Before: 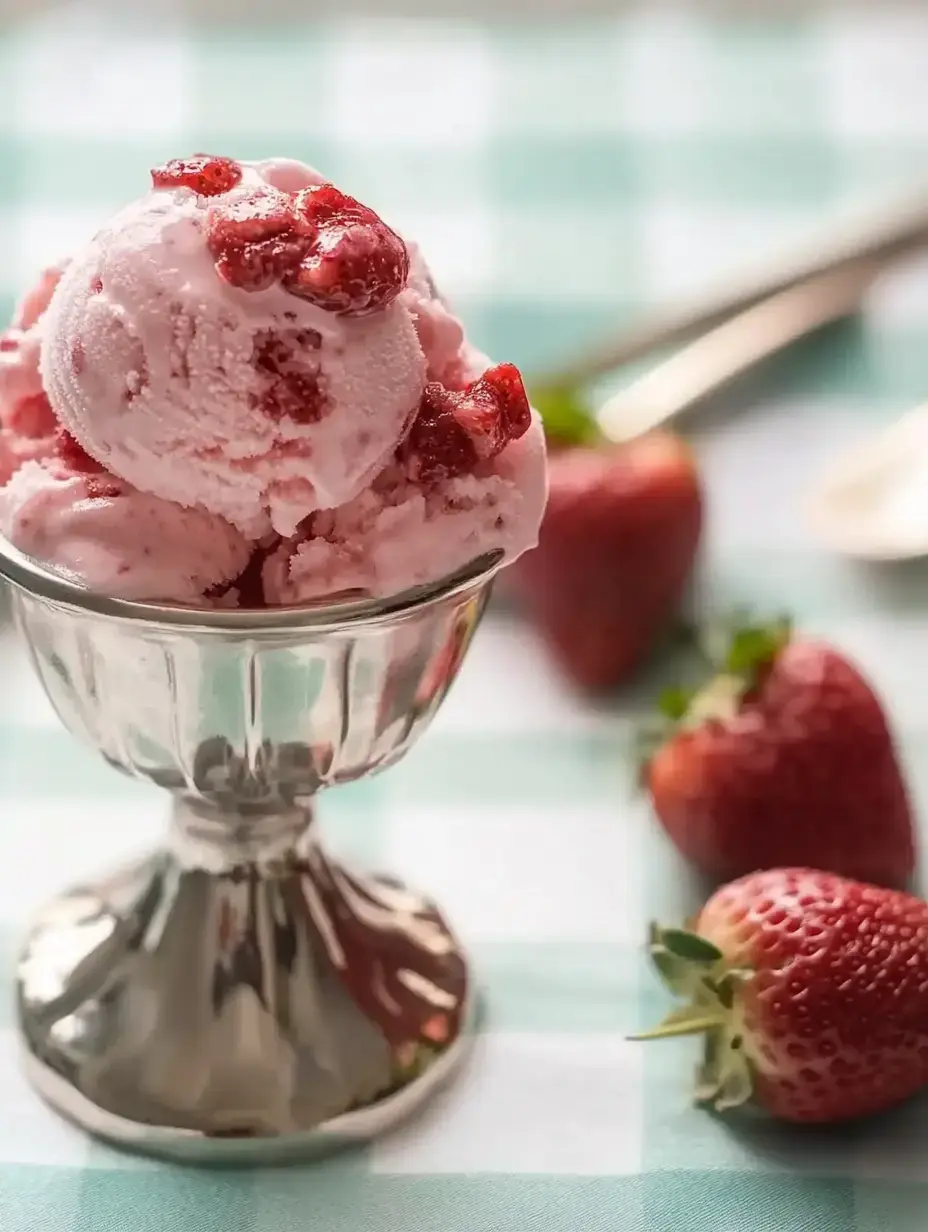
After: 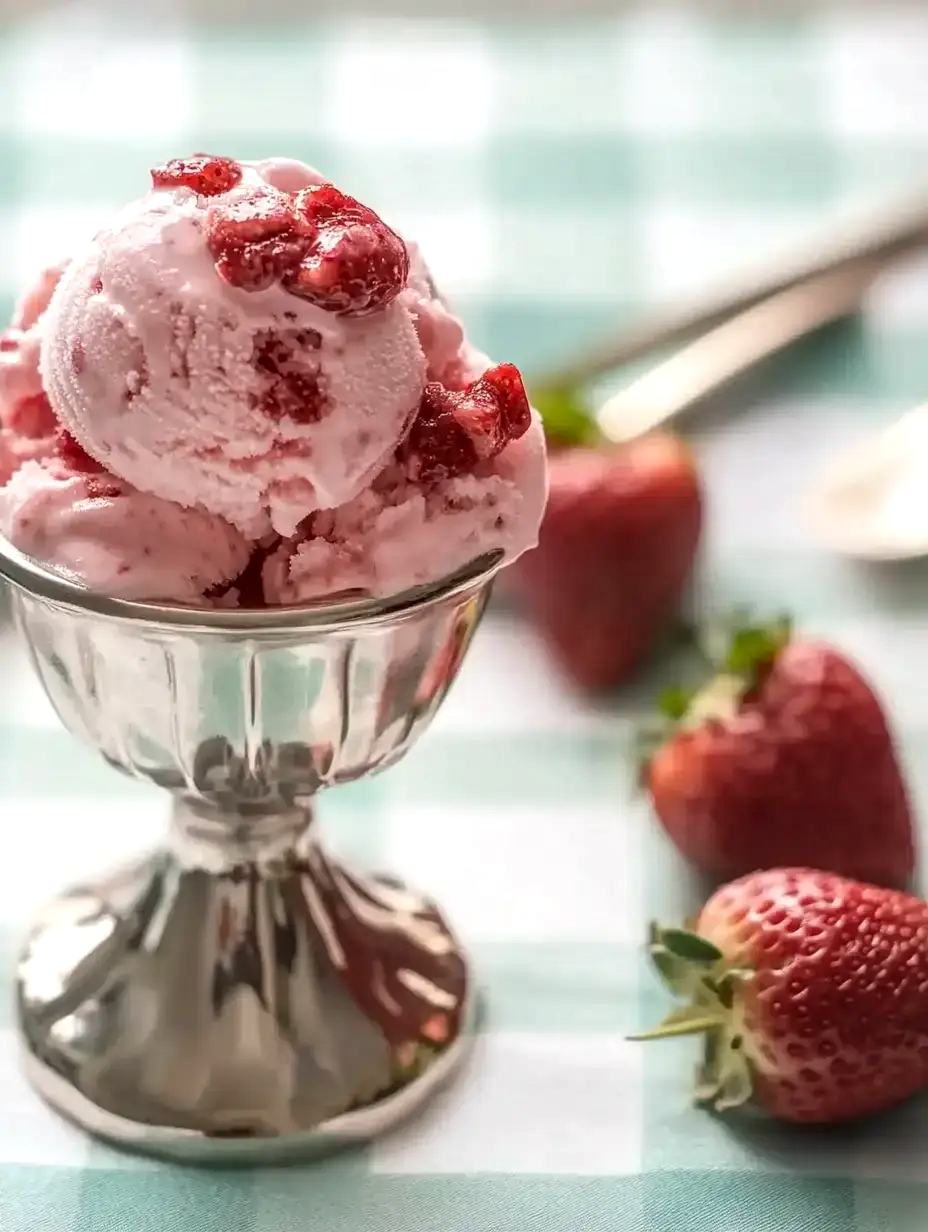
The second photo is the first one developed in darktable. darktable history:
local contrast: on, module defaults
exposure: exposure 0.129 EV, compensate highlight preservation false
